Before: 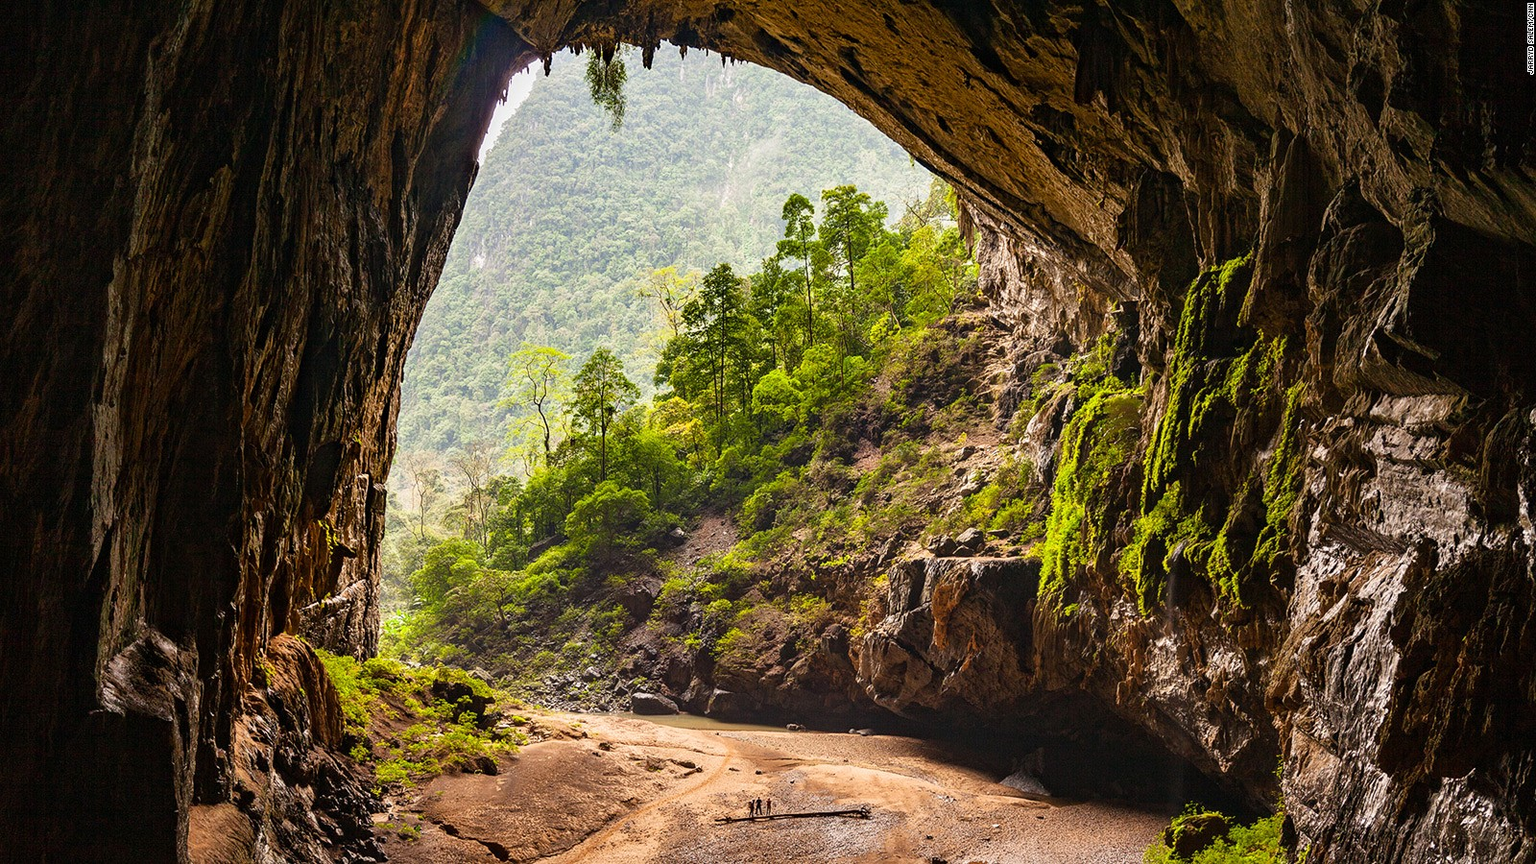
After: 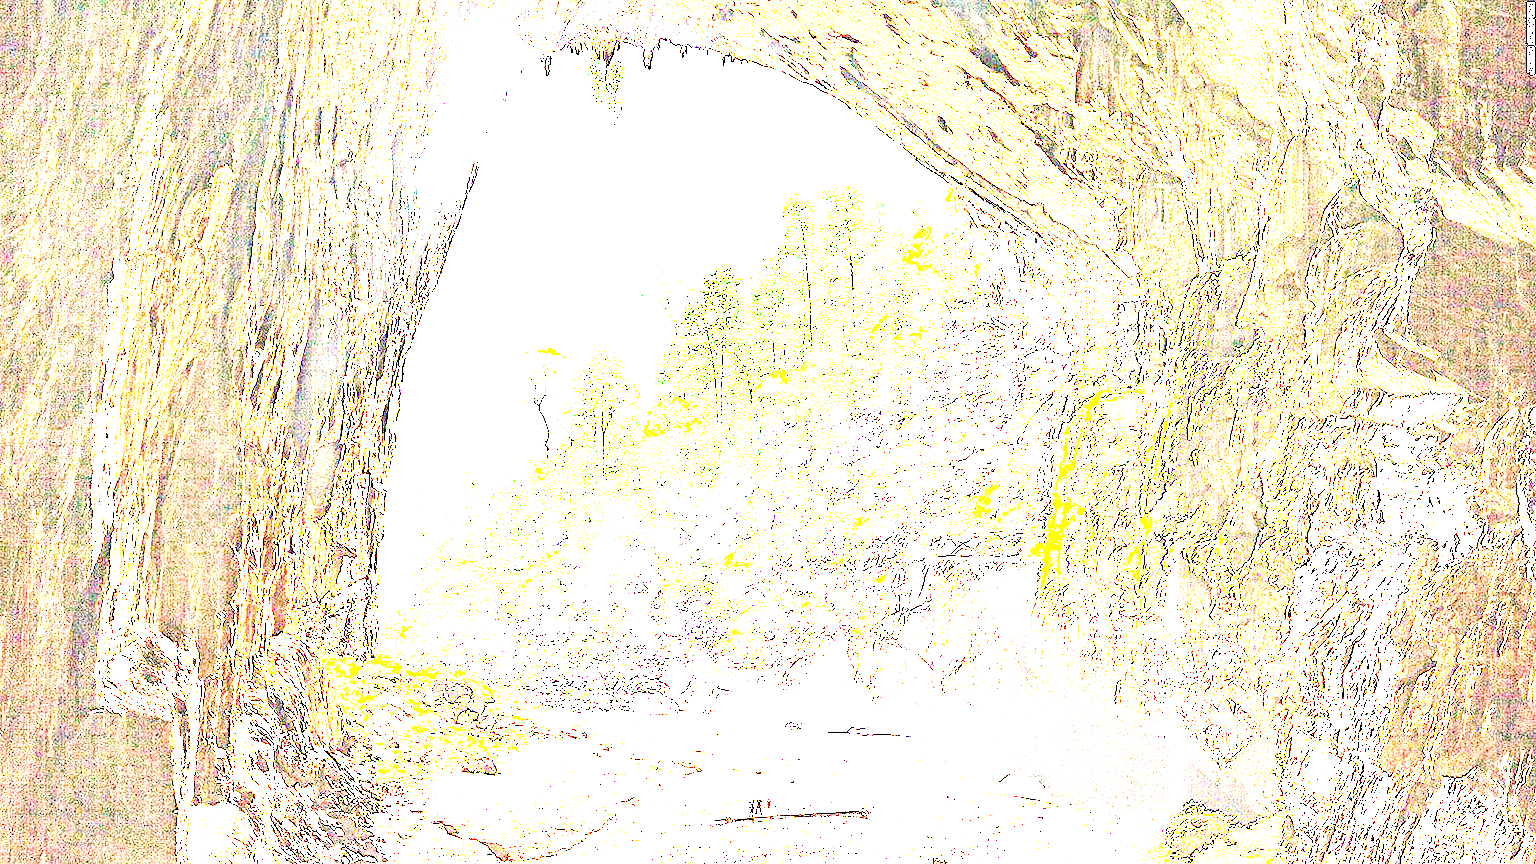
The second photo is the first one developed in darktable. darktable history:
exposure: exposure 7.987 EV, compensate highlight preservation false
color zones: curves: ch0 [(0, 0.5) (0.143, 0.52) (0.286, 0.5) (0.429, 0.5) (0.571, 0.5) (0.714, 0.5) (0.857, 0.5) (1, 0.5)]; ch1 [(0, 0.489) (0.155, 0.45) (0.286, 0.466) (0.429, 0.5) (0.571, 0.5) (0.714, 0.5) (0.857, 0.5) (1, 0.489)]
color correction: highlights a* 14.18, highlights b* 6.09, shadows a* -6.06, shadows b* -15.52, saturation 0.849
